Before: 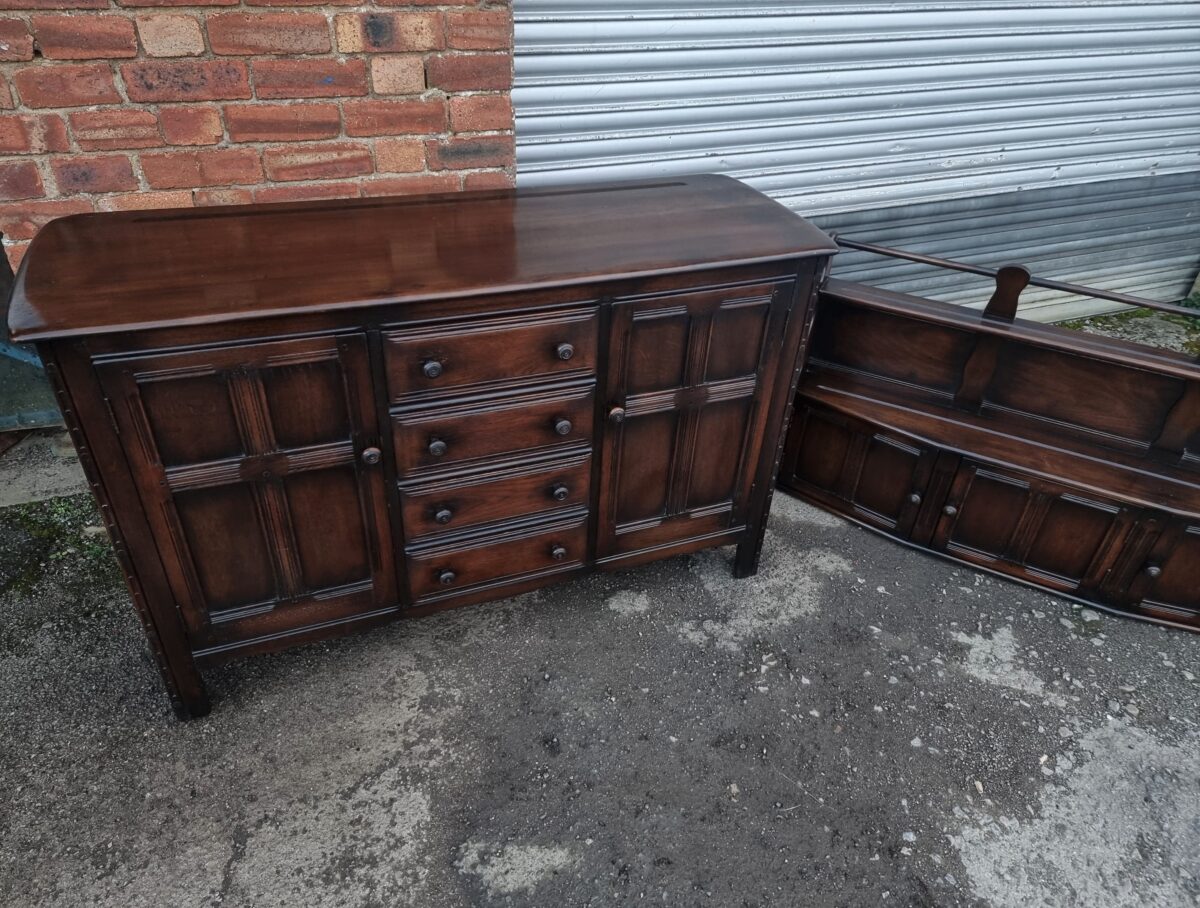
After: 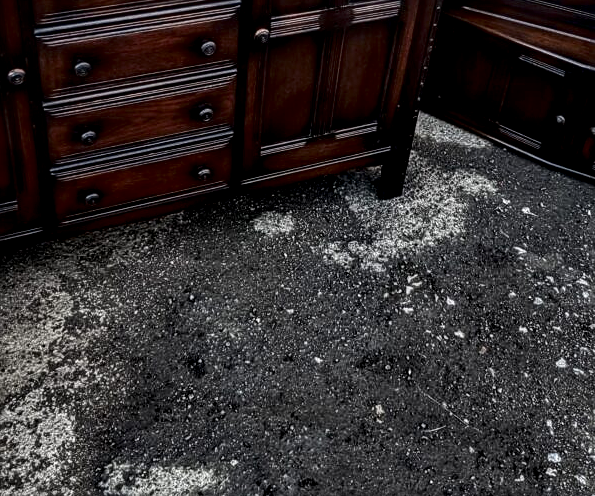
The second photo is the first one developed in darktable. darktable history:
contrast brightness saturation: contrast 0.186, brightness -0.222, saturation 0.109
crop: left 29.616%, top 41.762%, right 20.786%, bottom 3.515%
local contrast: highlights 13%, shadows 38%, detail 183%, midtone range 0.473
sharpen: on, module defaults
